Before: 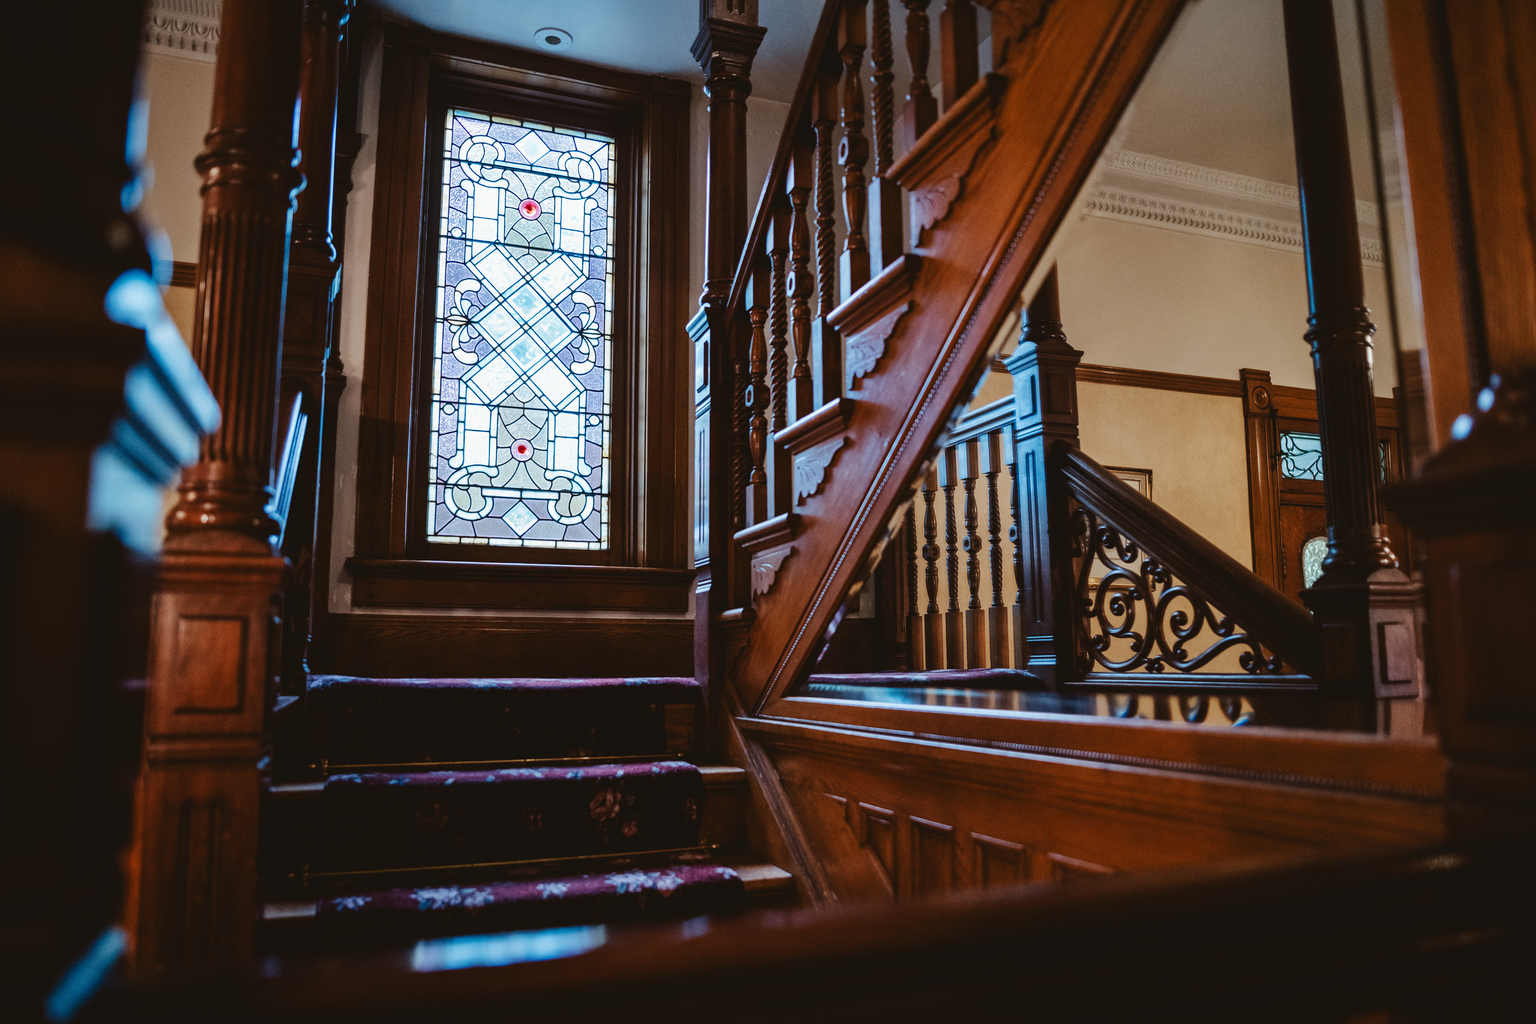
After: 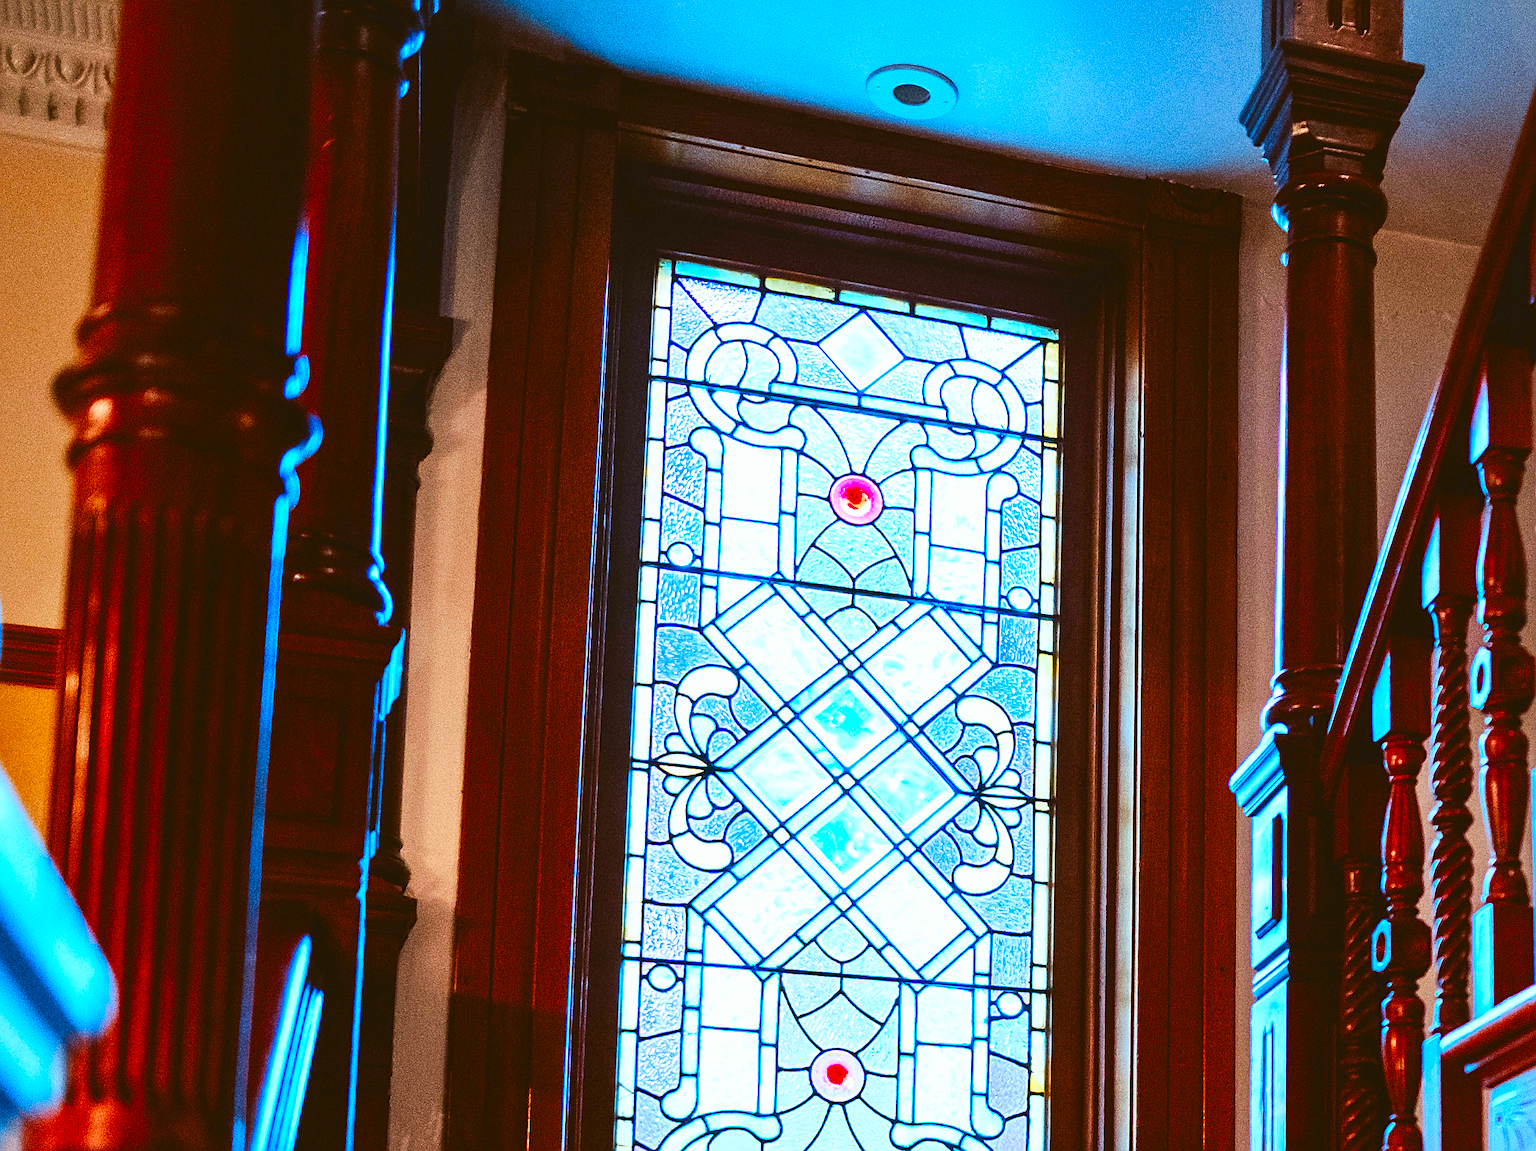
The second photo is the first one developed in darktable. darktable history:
crop and rotate: left 11.235%, top 0.087%, right 46.988%, bottom 52.924%
base curve: curves: ch0 [(0, 0) (0.557, 0.834) (1, 1)]
sharpen: on, module defaults
color correction: highlights b* 0.002, saturation 2.19
